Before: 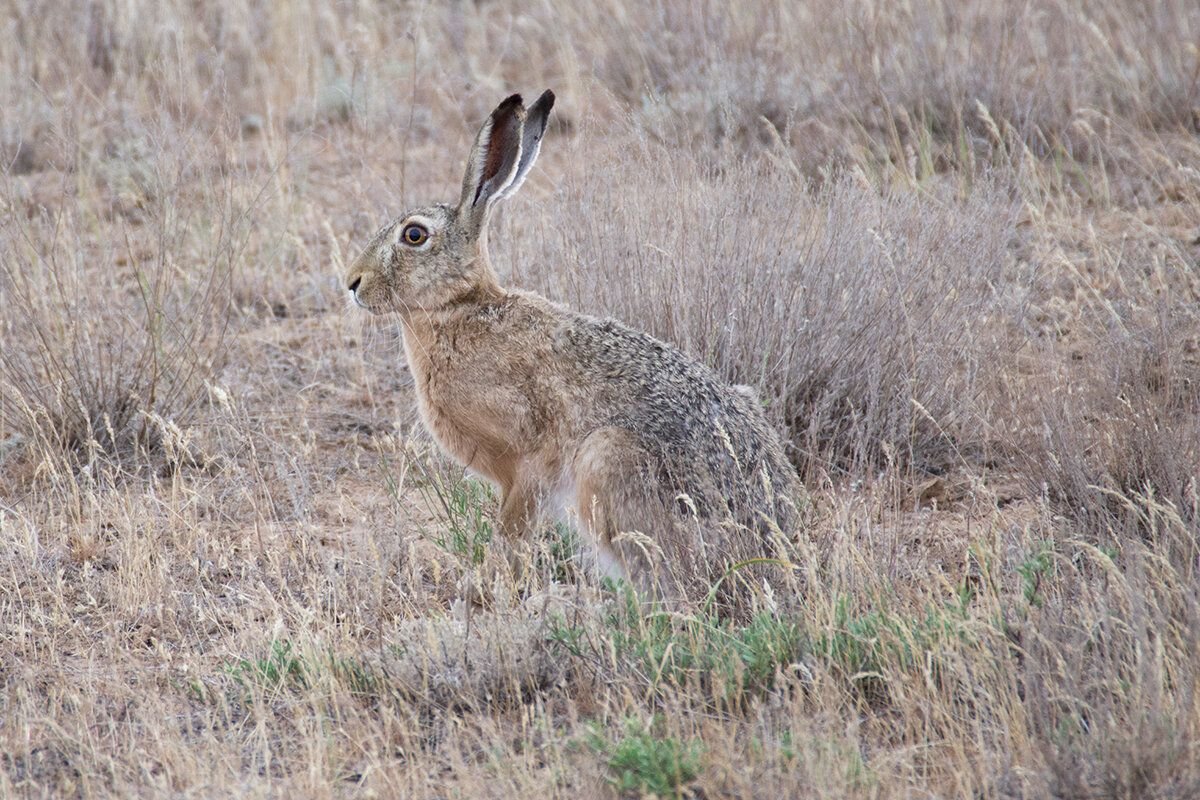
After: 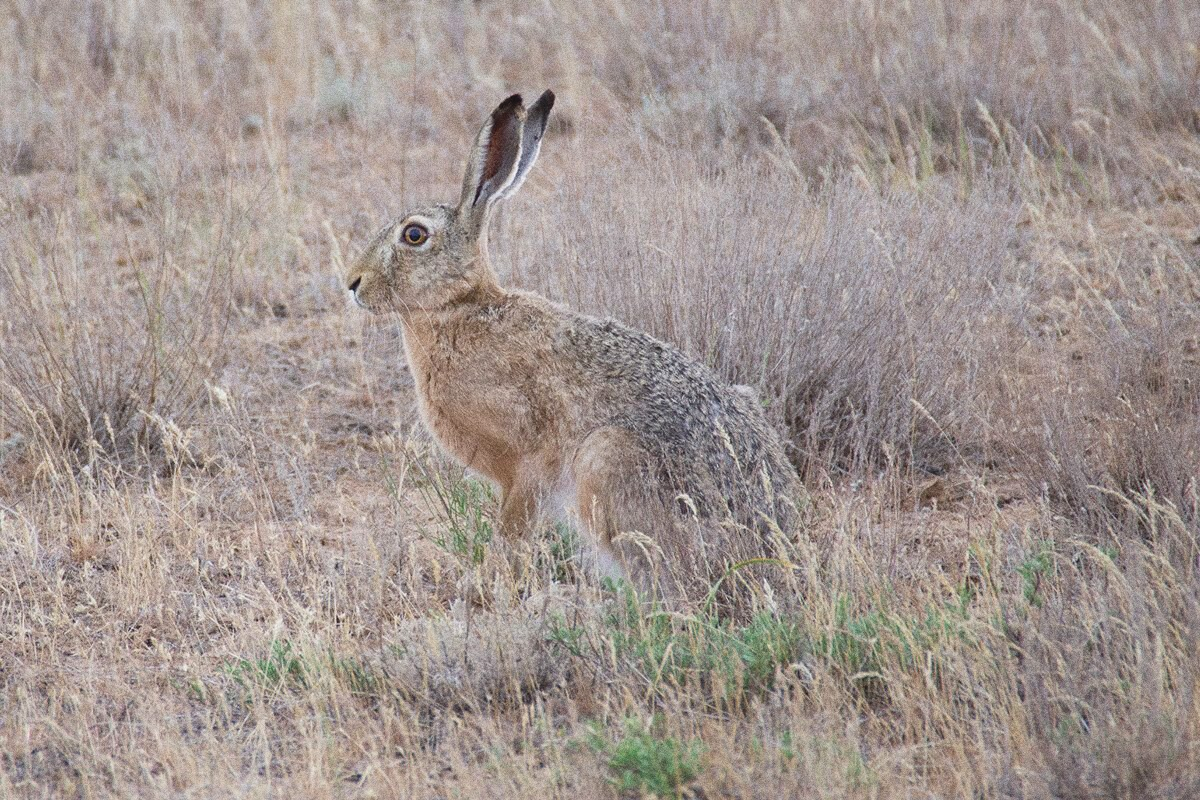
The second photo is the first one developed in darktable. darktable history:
color correction: saturation 1.11
grain: coarseness 0.09 ISO, strength 40%
contrast equalizer: octaves 7, y [[0.6 ×6], [0.55 ×6], [0 ×6], [0 ×6], [0 ×6]], mix -0.3
